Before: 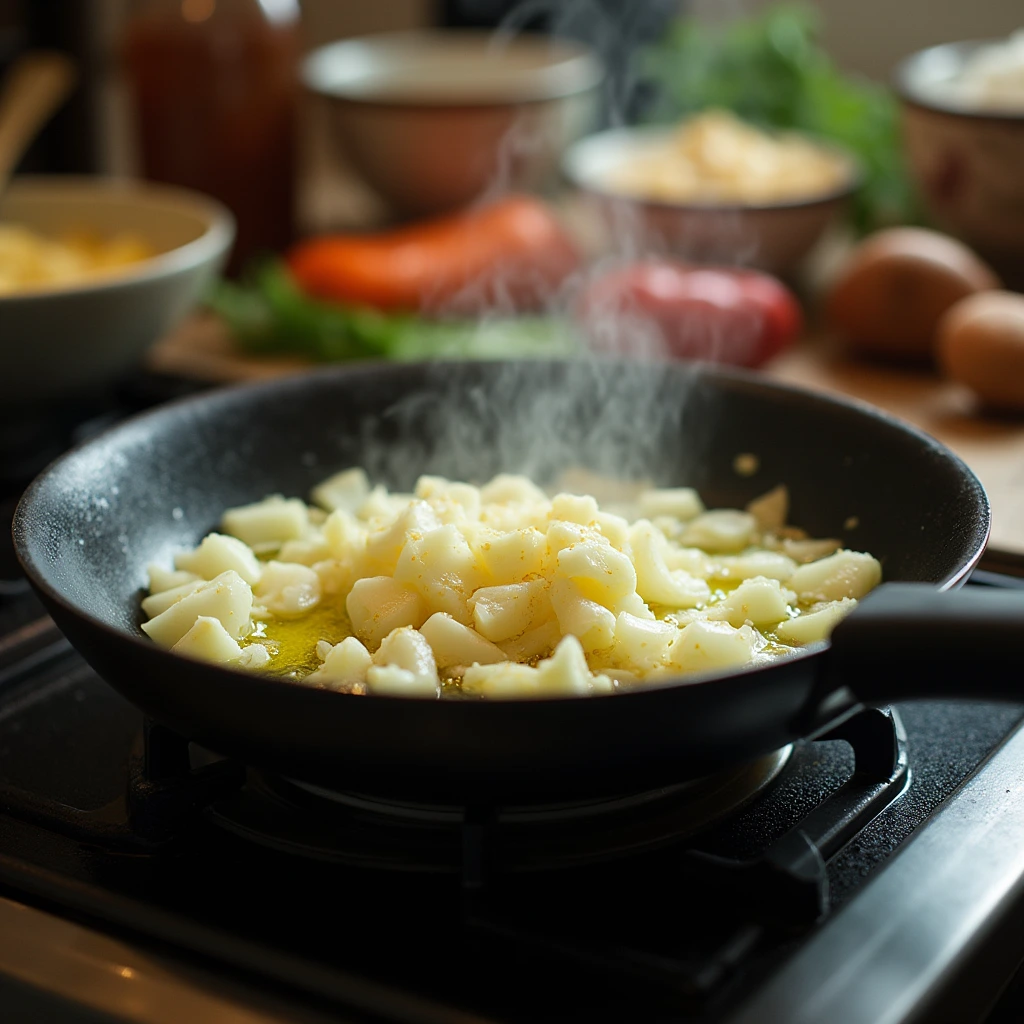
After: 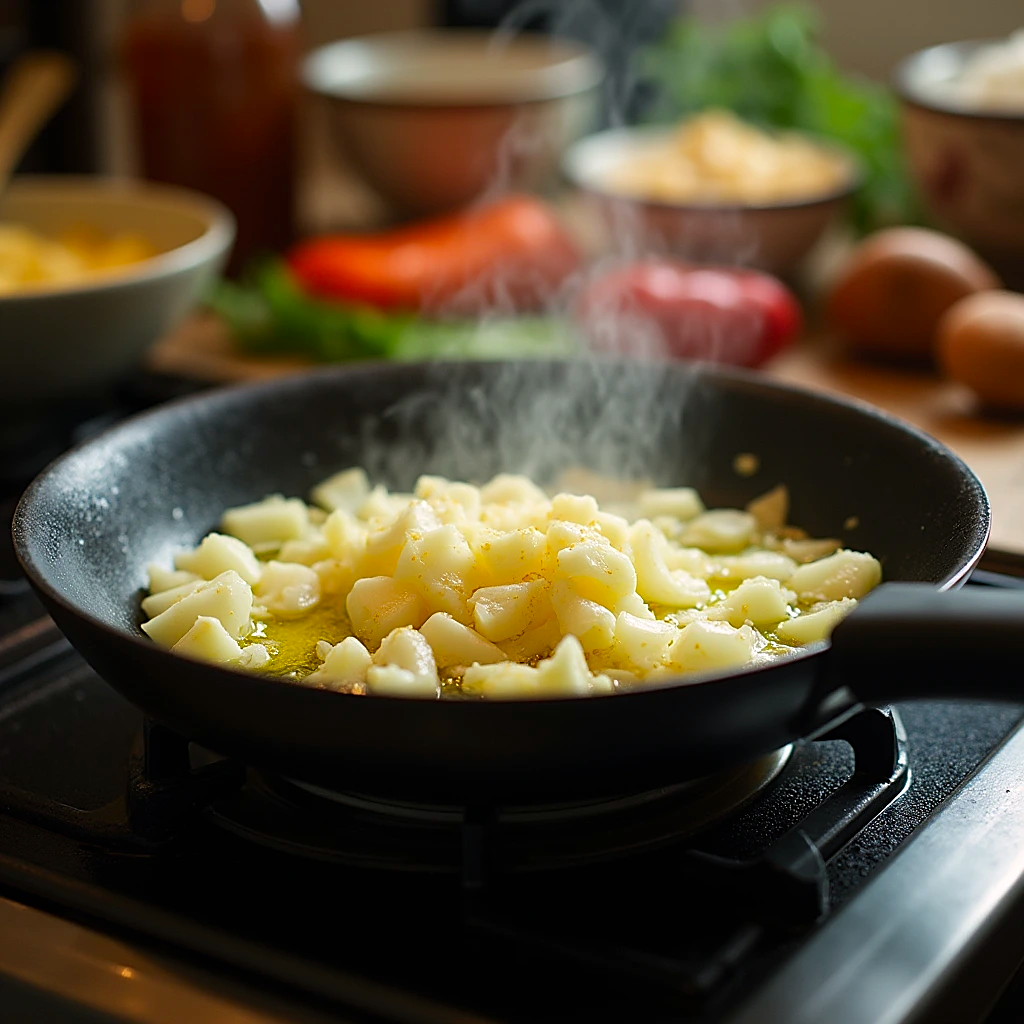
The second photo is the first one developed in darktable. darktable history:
color correction: highlights a* 3.22, highlights b* 1.93, saturation 1.19
sharpen: on, module defaults
